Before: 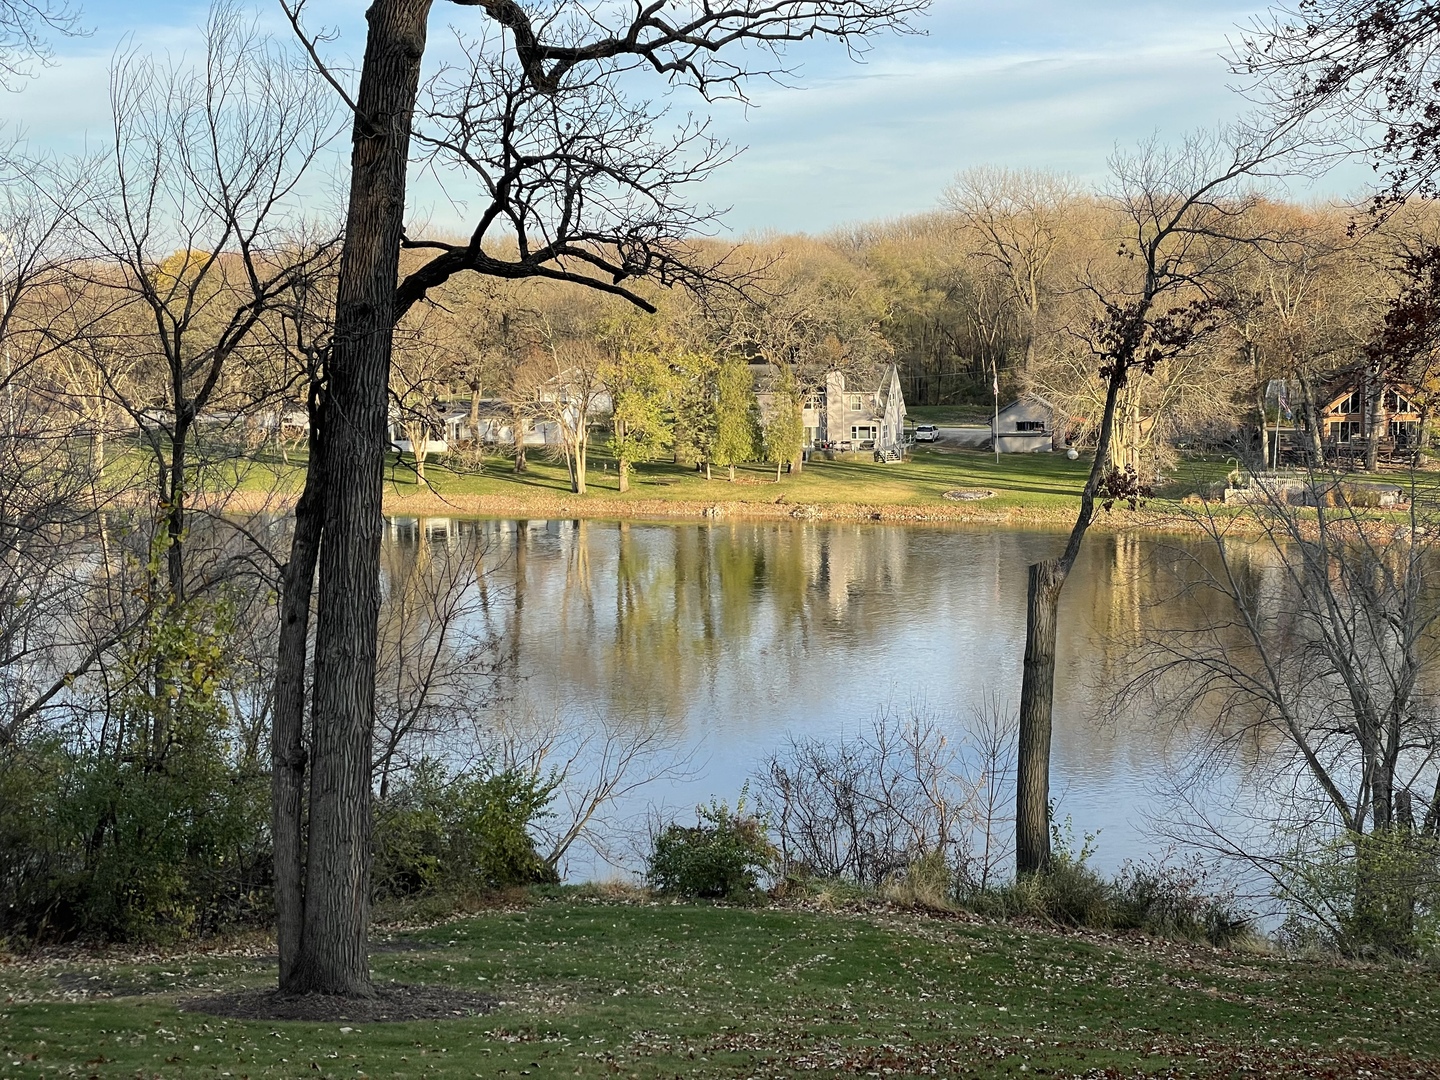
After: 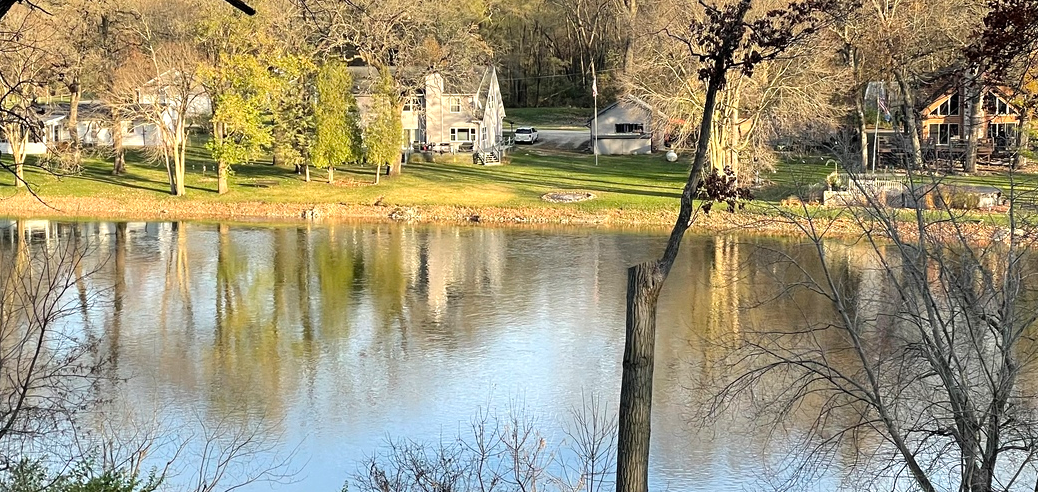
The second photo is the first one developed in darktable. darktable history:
crop and rotate: left 27.874%, top 27.618%, bottom 26.775%
tone equalizer: -8 EV -0.408 EV, -7 EV -0.374 EV, -6 EV -0.323 EV, -5 EV -0.222 EV, -3 EV 0.236 EV, -2 EV 0.318 EV, -1 EV 0.377 EV, +0 EV 0.433 EV
